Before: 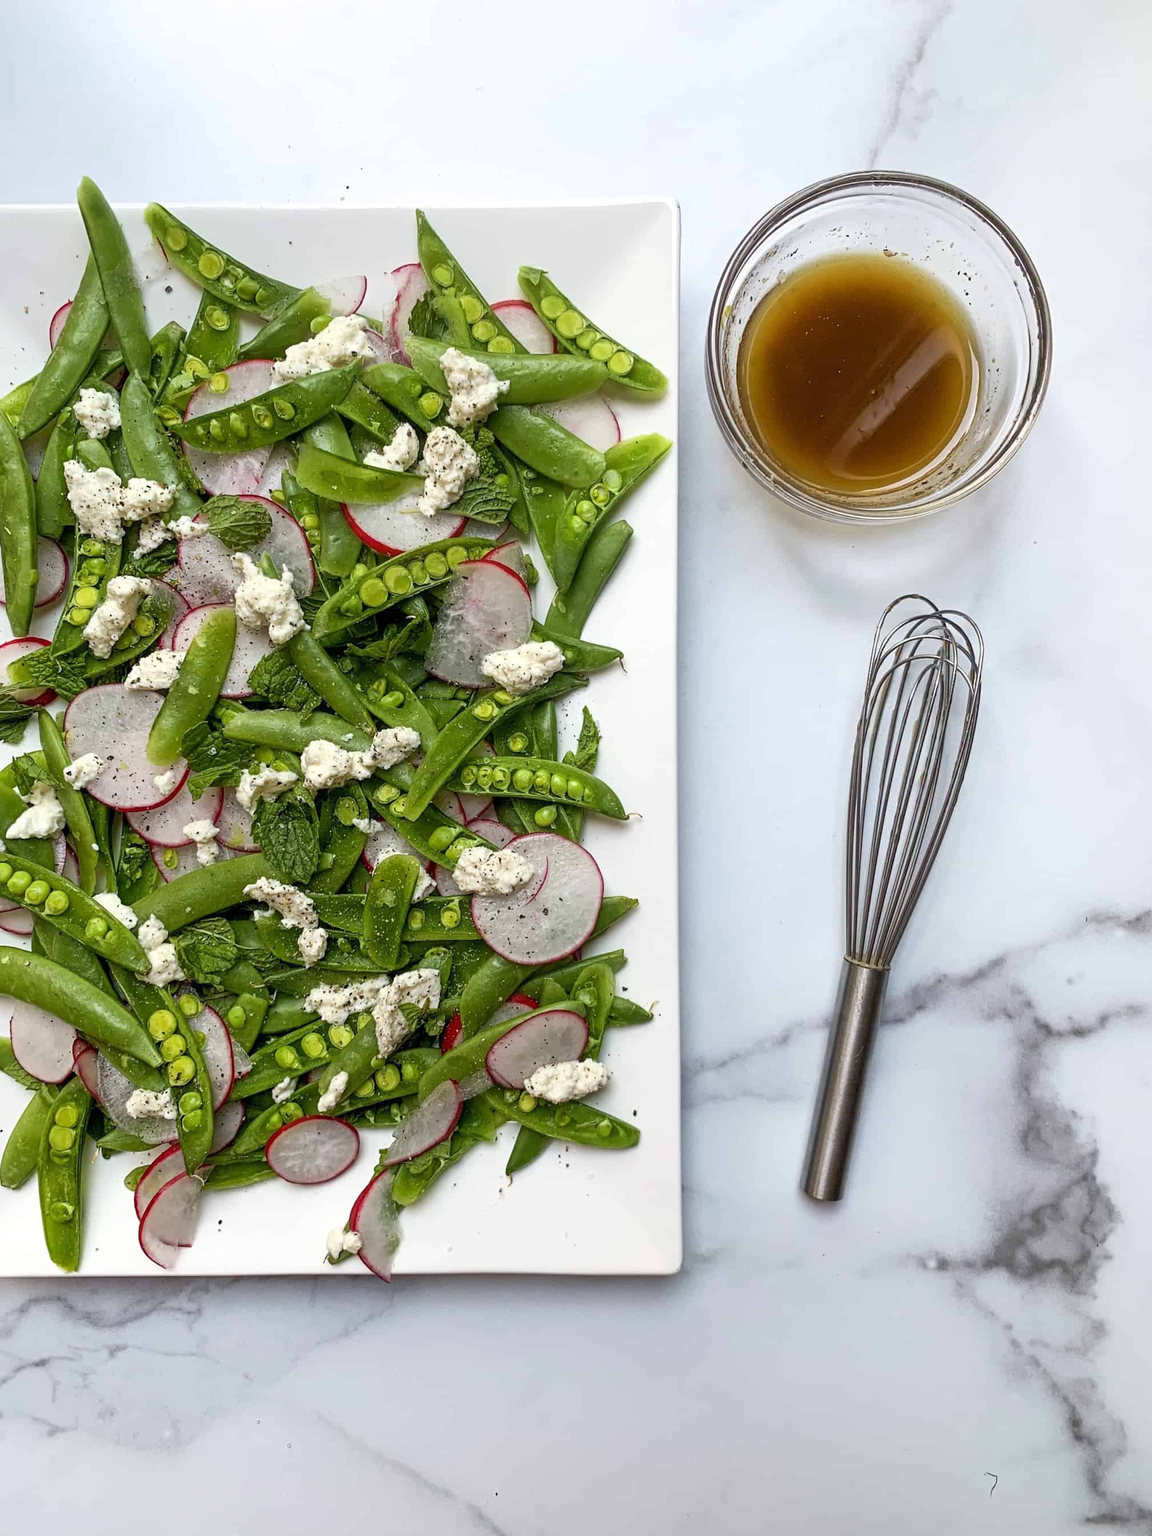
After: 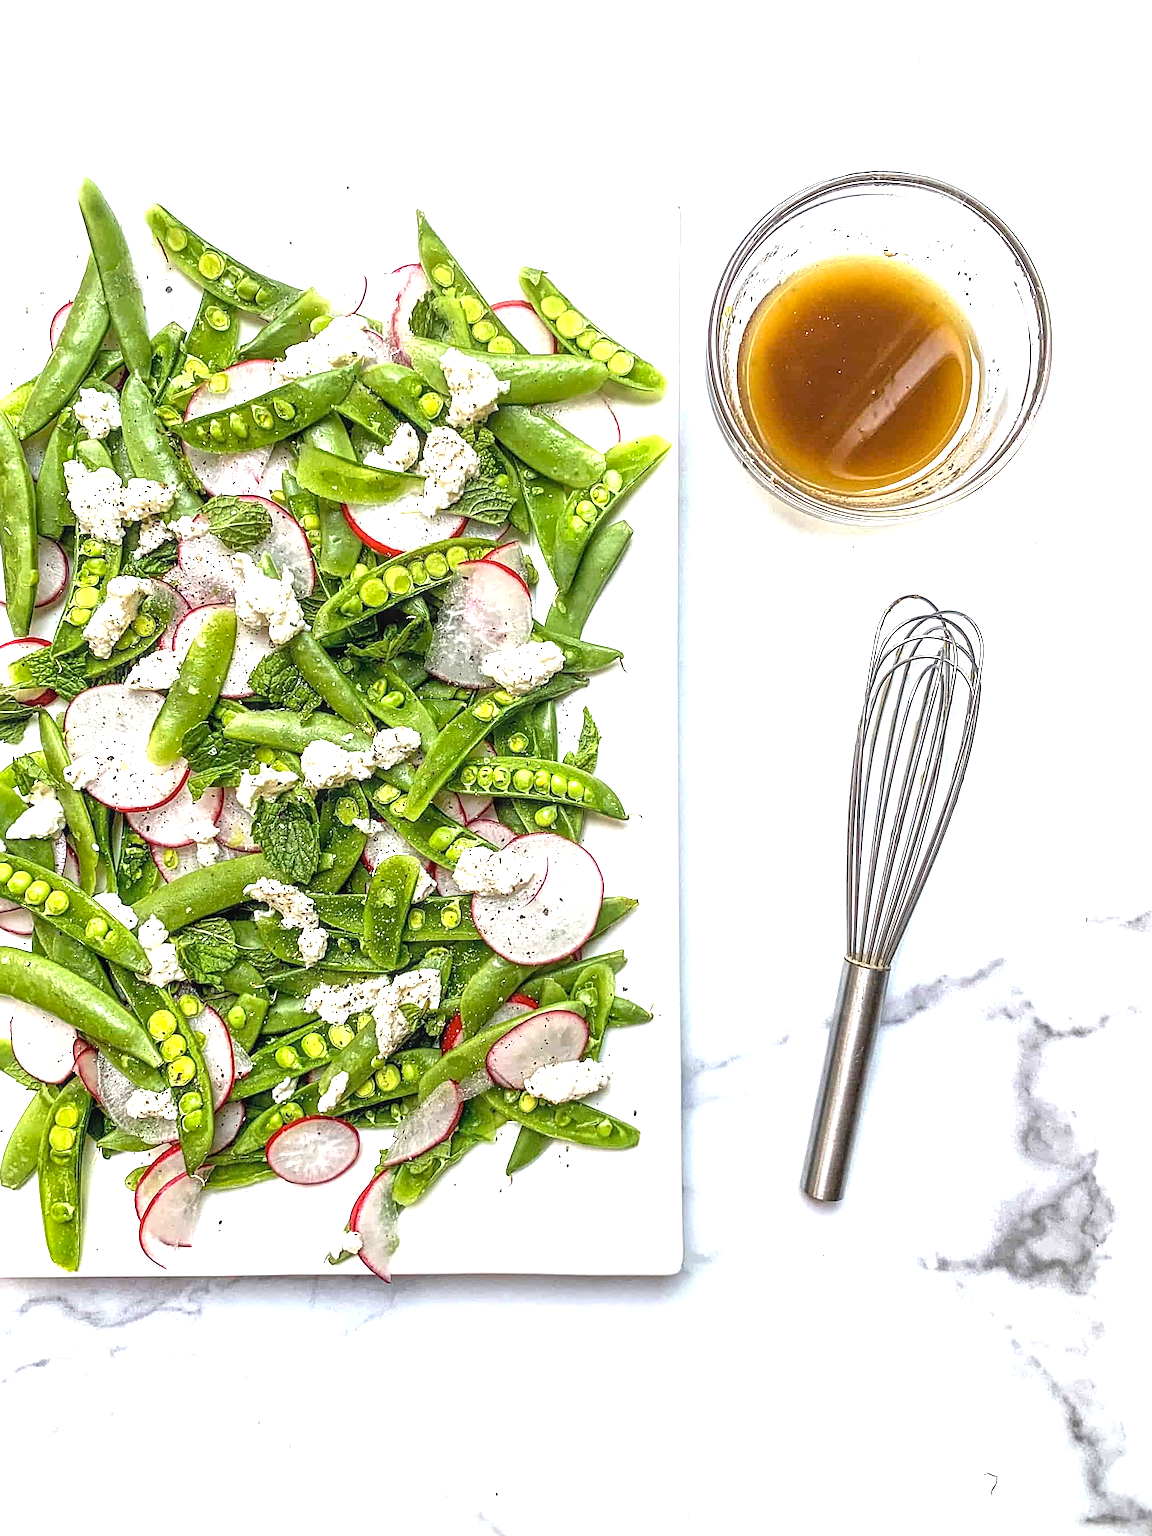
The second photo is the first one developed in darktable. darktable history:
local contrast: on, module defaults
color correction: highlights b* 0.021, saturation 0.837
sharpen: on, module defaults
exposure: black level correction 0, exposure 1.2 EV, compensate highlight preservation false
